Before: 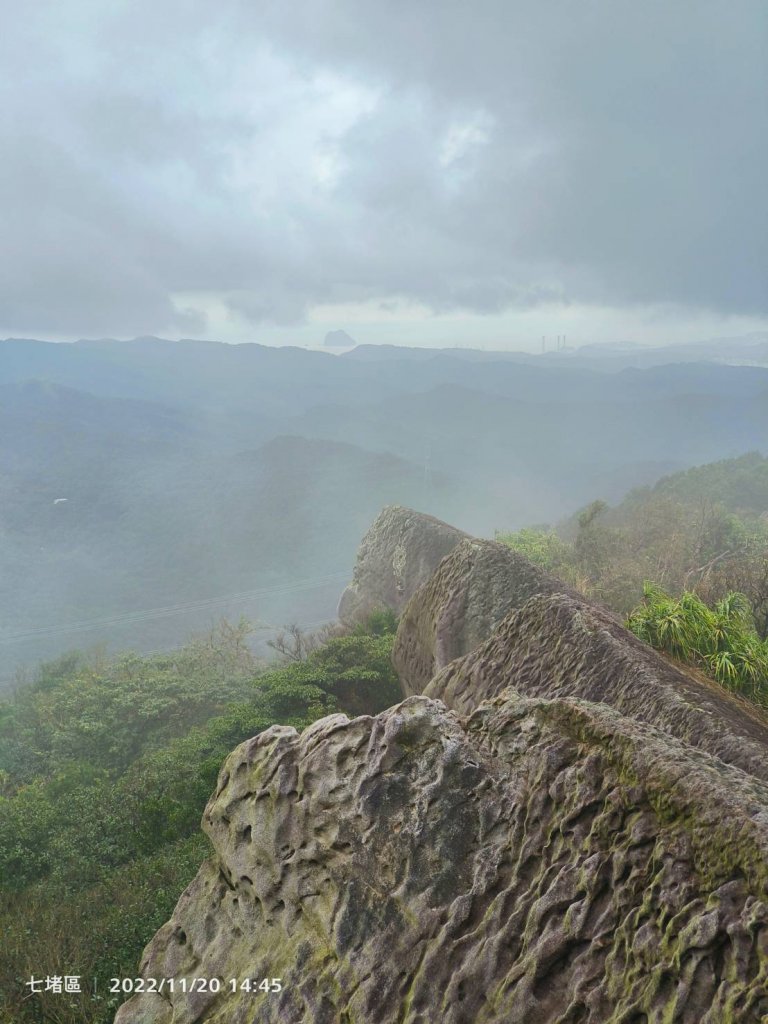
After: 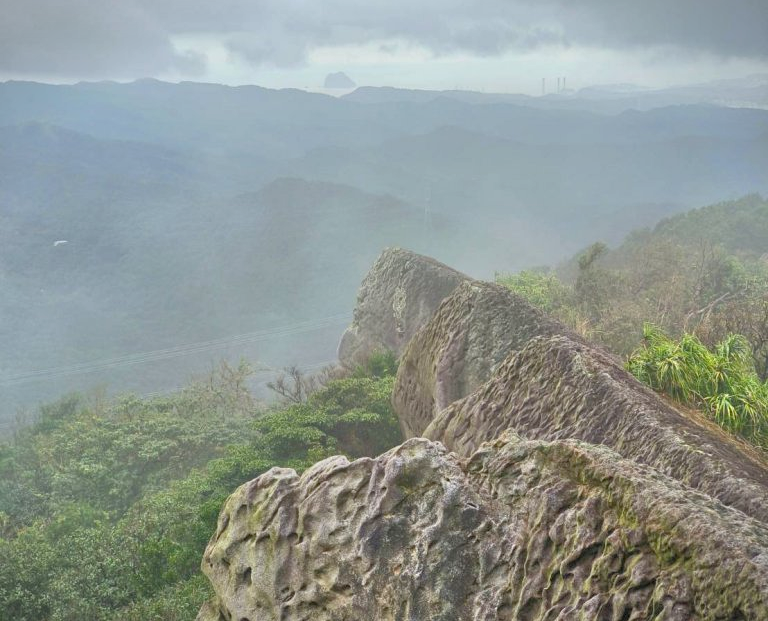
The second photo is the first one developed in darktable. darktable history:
vignetting: fall-off start 100.87%, fall-off radius 65.28%, automatic ratio true
tone equalizer: -7 EV 0.165 EV, -6 EV 0.6 EV, -5 EV 1.15 EV, -4 EV 1.3 EV, -3 EV 1.17 EV, -2 EV 0.6 EV, -1 EV 0.165 EV
crop and rotate: top 25.279%, bottom 13.99%
local contrast: highlights 104%, shadows 102%, detail 131%, midtone range 0.2
